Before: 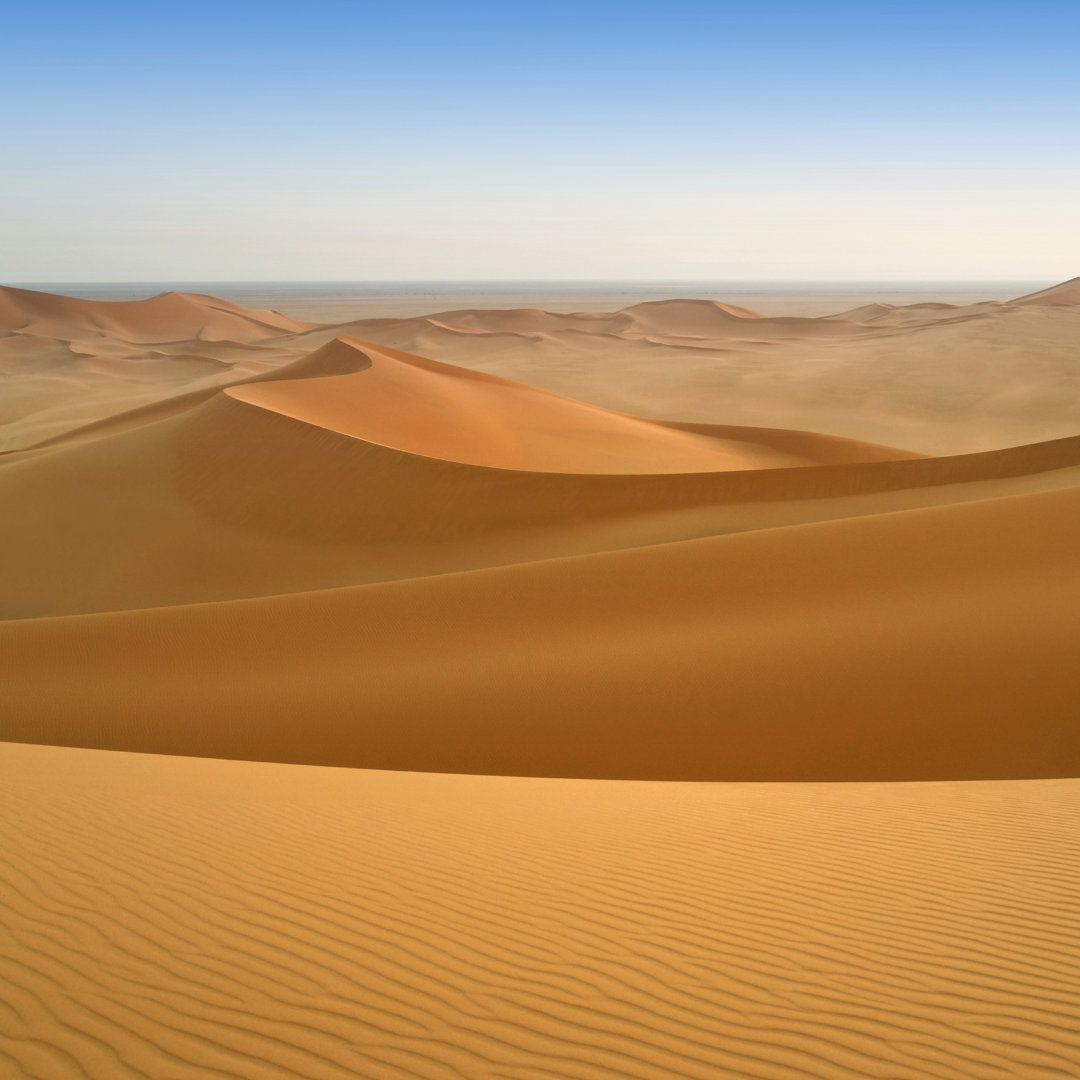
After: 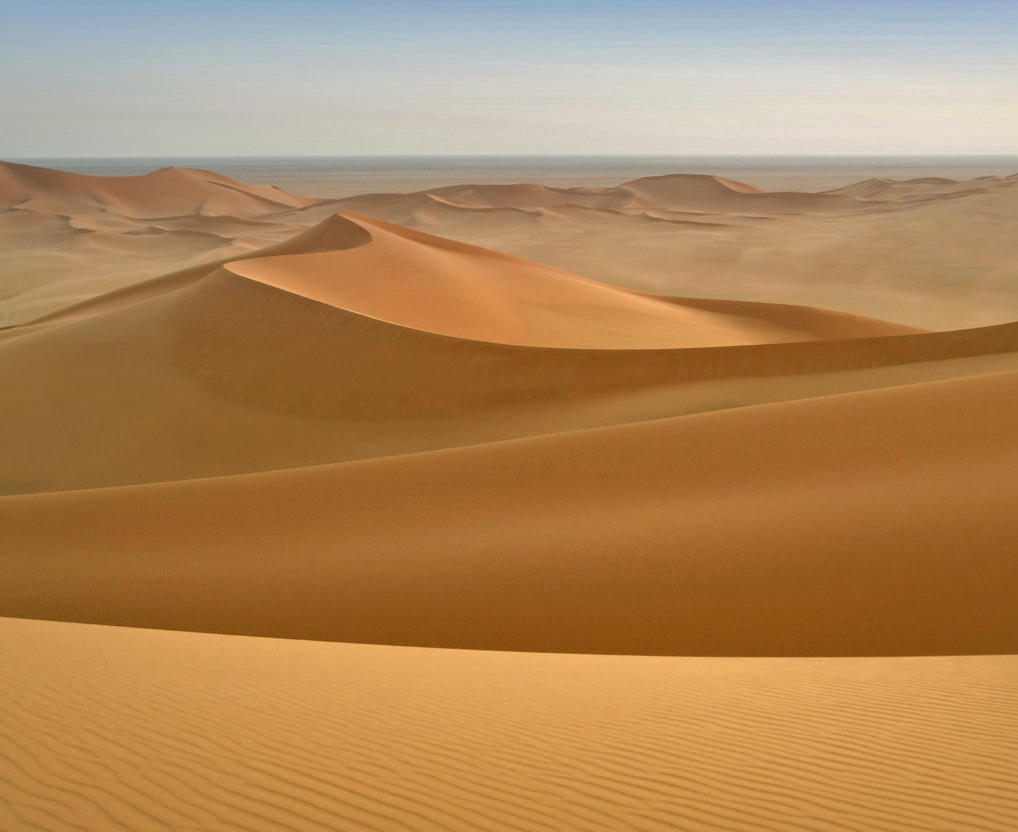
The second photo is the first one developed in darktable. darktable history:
exposure: black level correction 0.007, compensate highlight preservation false
local contrast: mode bilateral grid, contrast 28, coarseness 16, detail 115%, midtone range 0.2
color zones: curves: ch0 [(0, 0.5) (0.143, 0.52) (0.286, 0.5) (0.429, 0.5) (0.571, 0.5) (0.714, 0.5) (0.857, 0.5) (1, 0.5)]; ch1 [(0, 0.489) (0.155, 0.45) (0.286, 0.466) (0.429, 0.5) (0.571, 0.5) (0.714, 0.5) (0.857, 0.5) (1, 0.489)]
crop and rotate: angle 0.03°, top 11.643%, right 5.651%, bottom 11.189%
shadows and highlights: shadows 40, highlights -60
